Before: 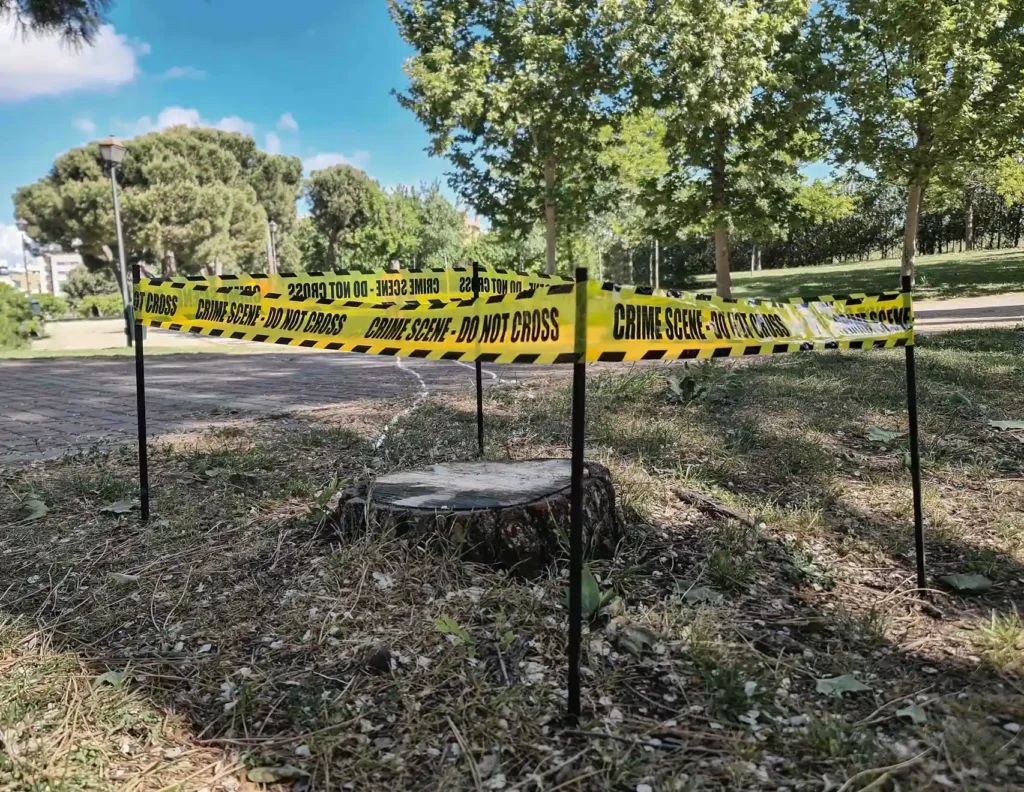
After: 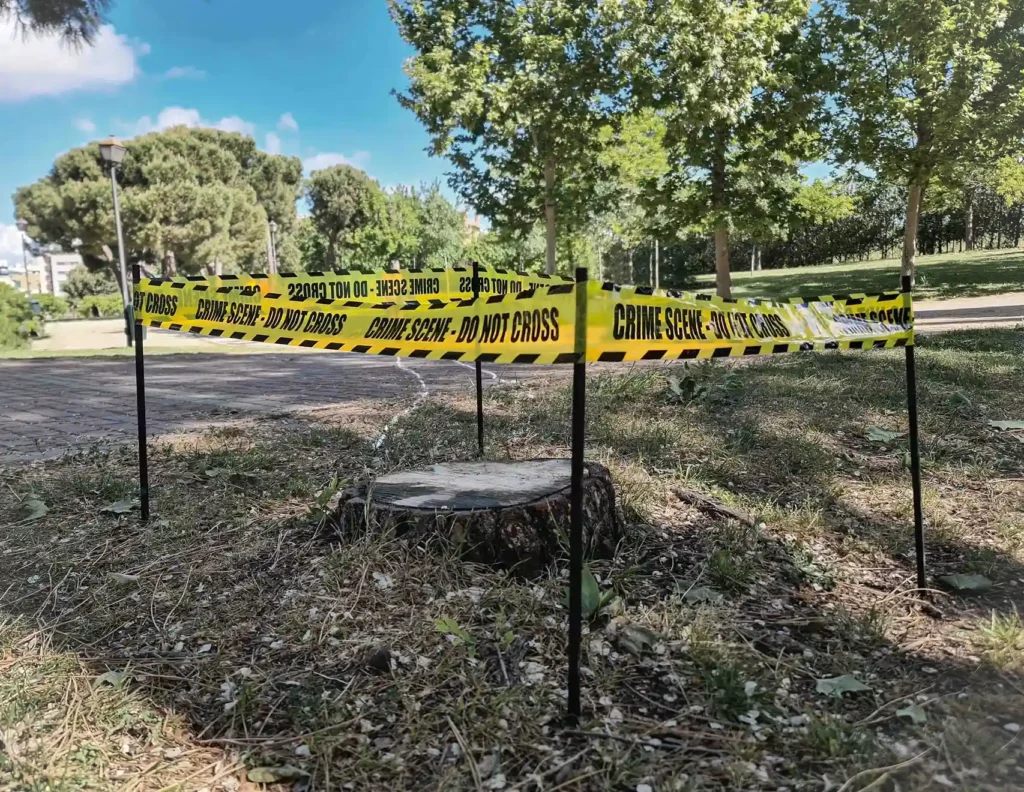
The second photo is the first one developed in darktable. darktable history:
vignetting: fall-off start 91.43%, brightness 0.064, saturation 0.001
exposure: compensate highlight preservation false
tone curve: curves: ch0 [(0, 0) (0.003, 0.003) (0.011, 0.011) (0.025, 0.025) (0.044, 0.044) (0.069, 0.069) (0.1, 0.099) (0.136, 0.135) (0.177, 0.176) (0.224, 0.223) (0.277, 0.275) (0.335, 0.333) (0.399, 0.396) (0.468, 0.465) (0.543, 0.546) (0.623, 0.625) (0.709, 0.711) (0.801, 0.802) (0.898, 0.898) (1, 1)], color space Lab, independent channels, preserve colors none
tone equalizer: edges refinement/feathering 500, mask exposure compensation -1.57 EV, preserve details no
